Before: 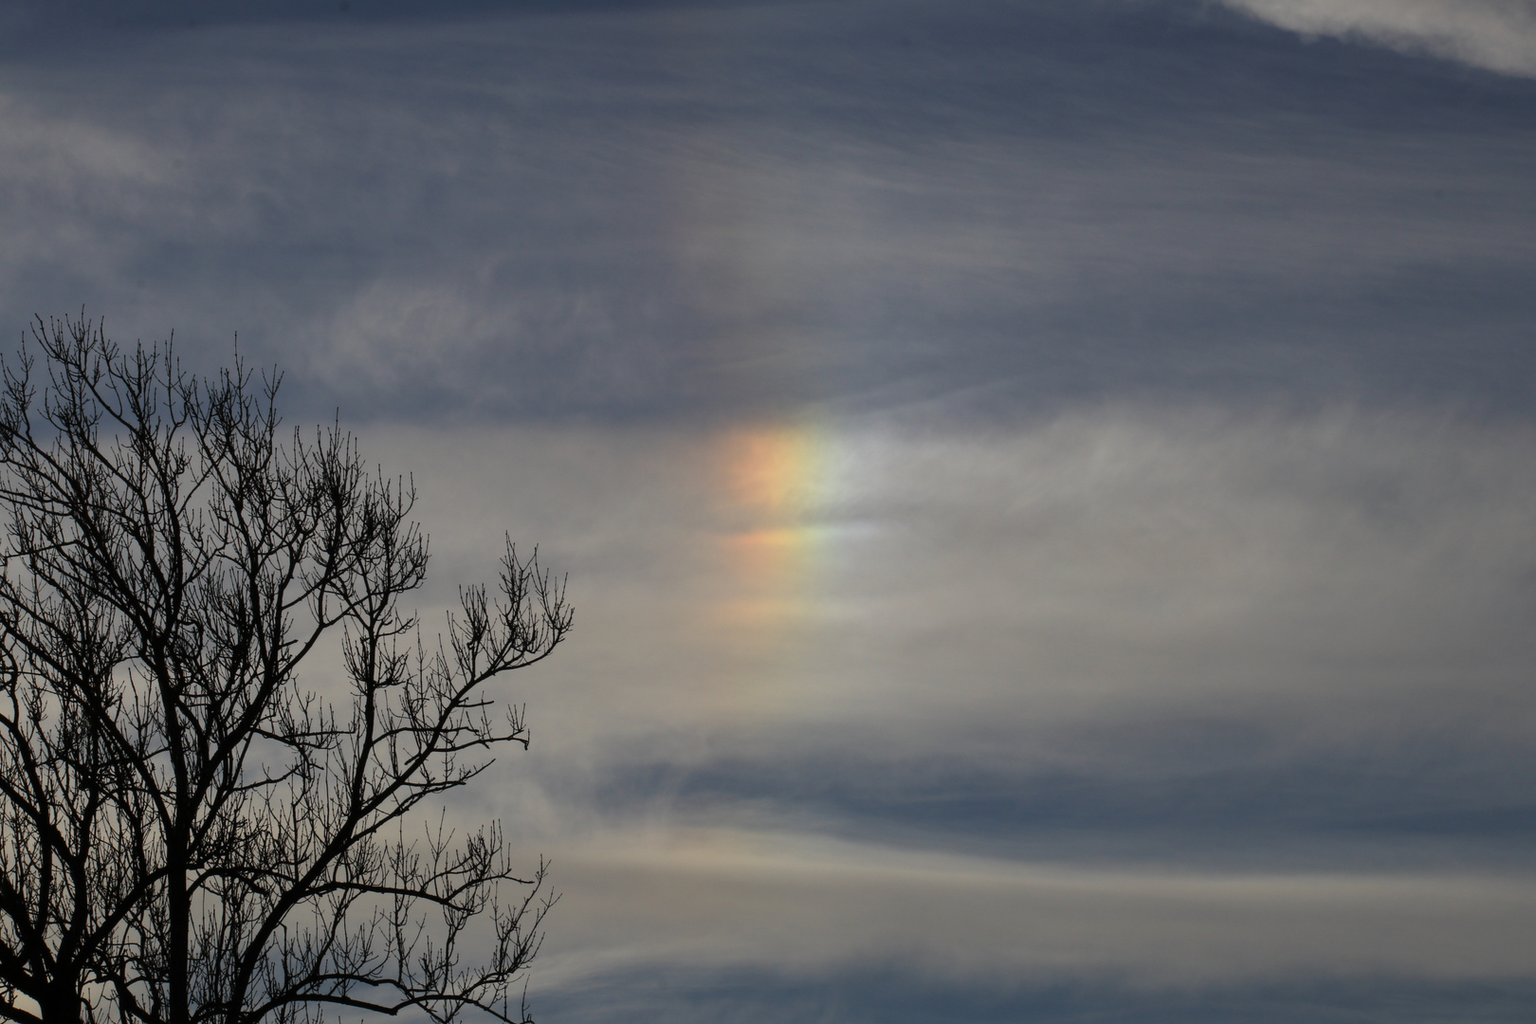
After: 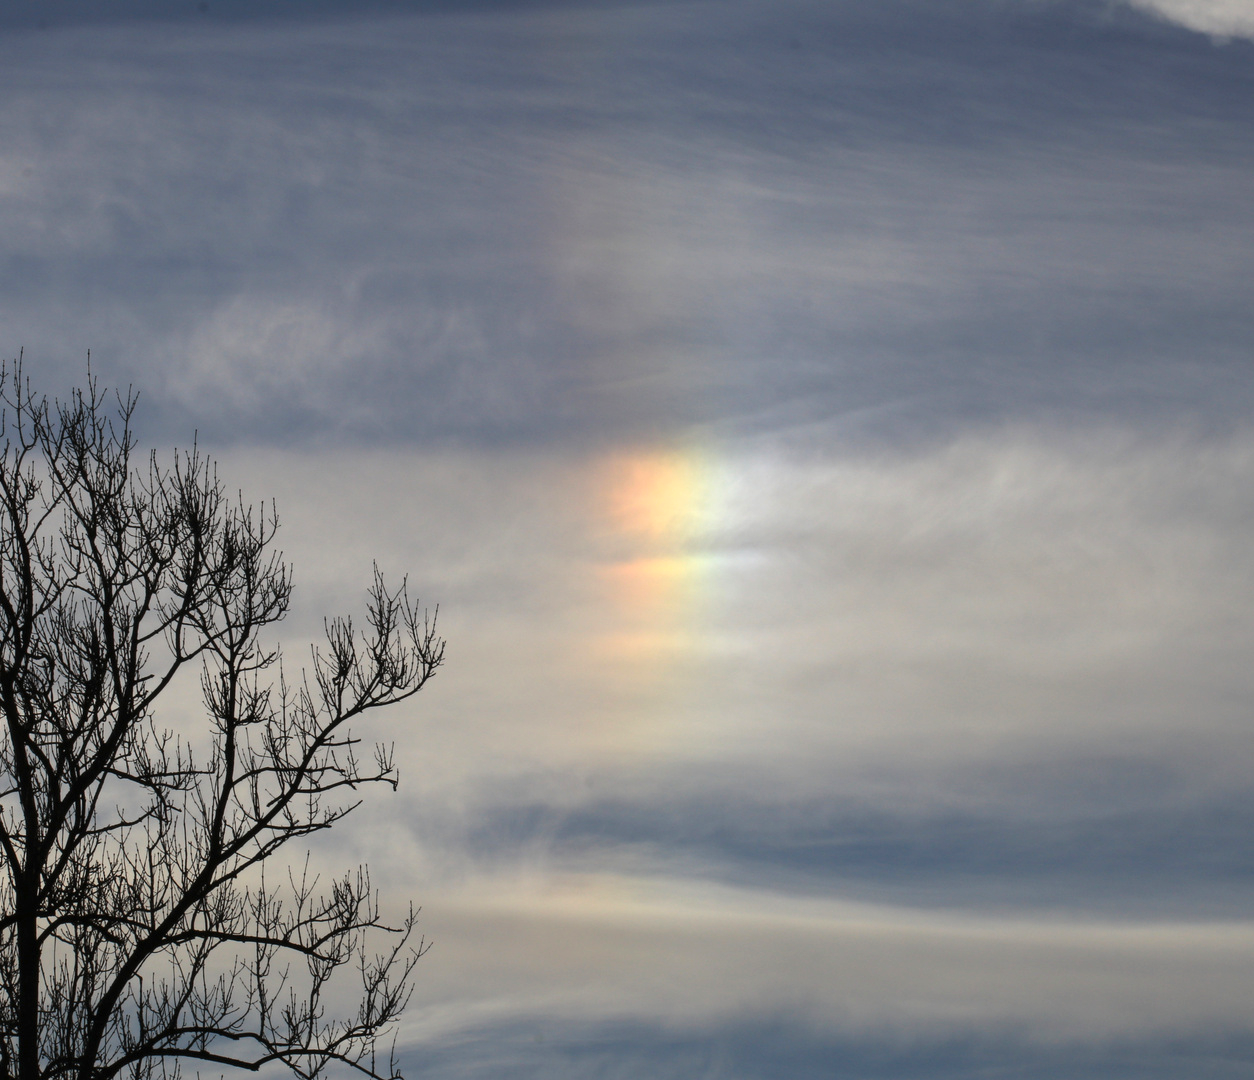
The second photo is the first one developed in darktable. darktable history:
exposure: black level correction 0, exposure 0.7 EV, compensate exposure bias true, compensate highlight preservation false
crop: left 9.88%, right 12.664%
